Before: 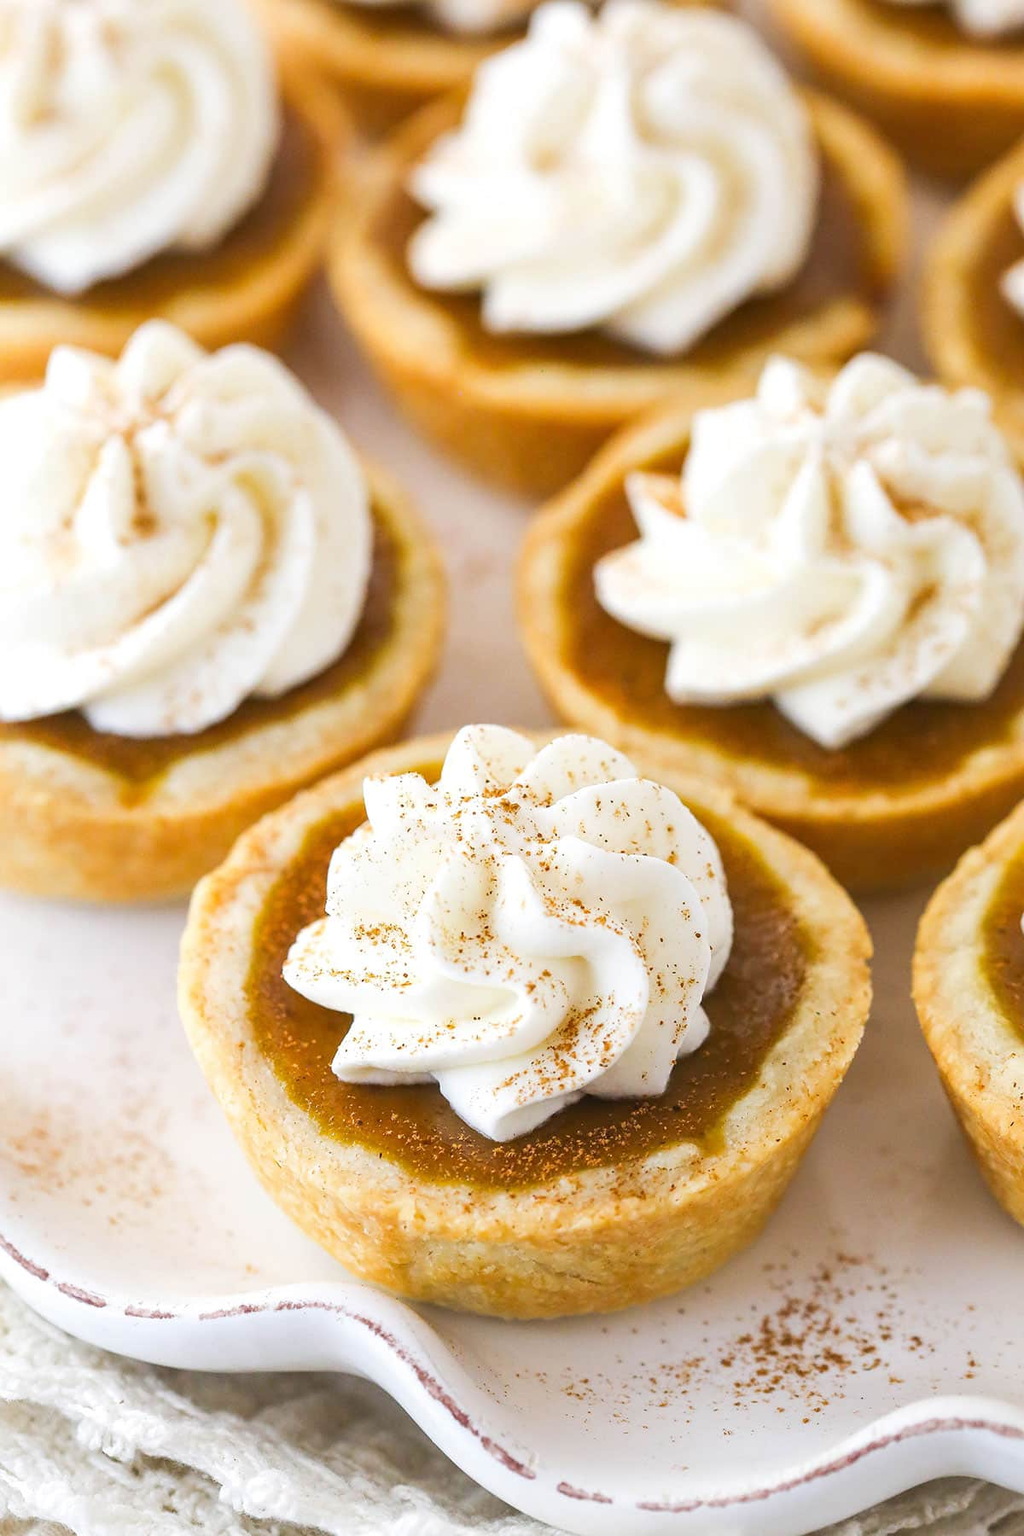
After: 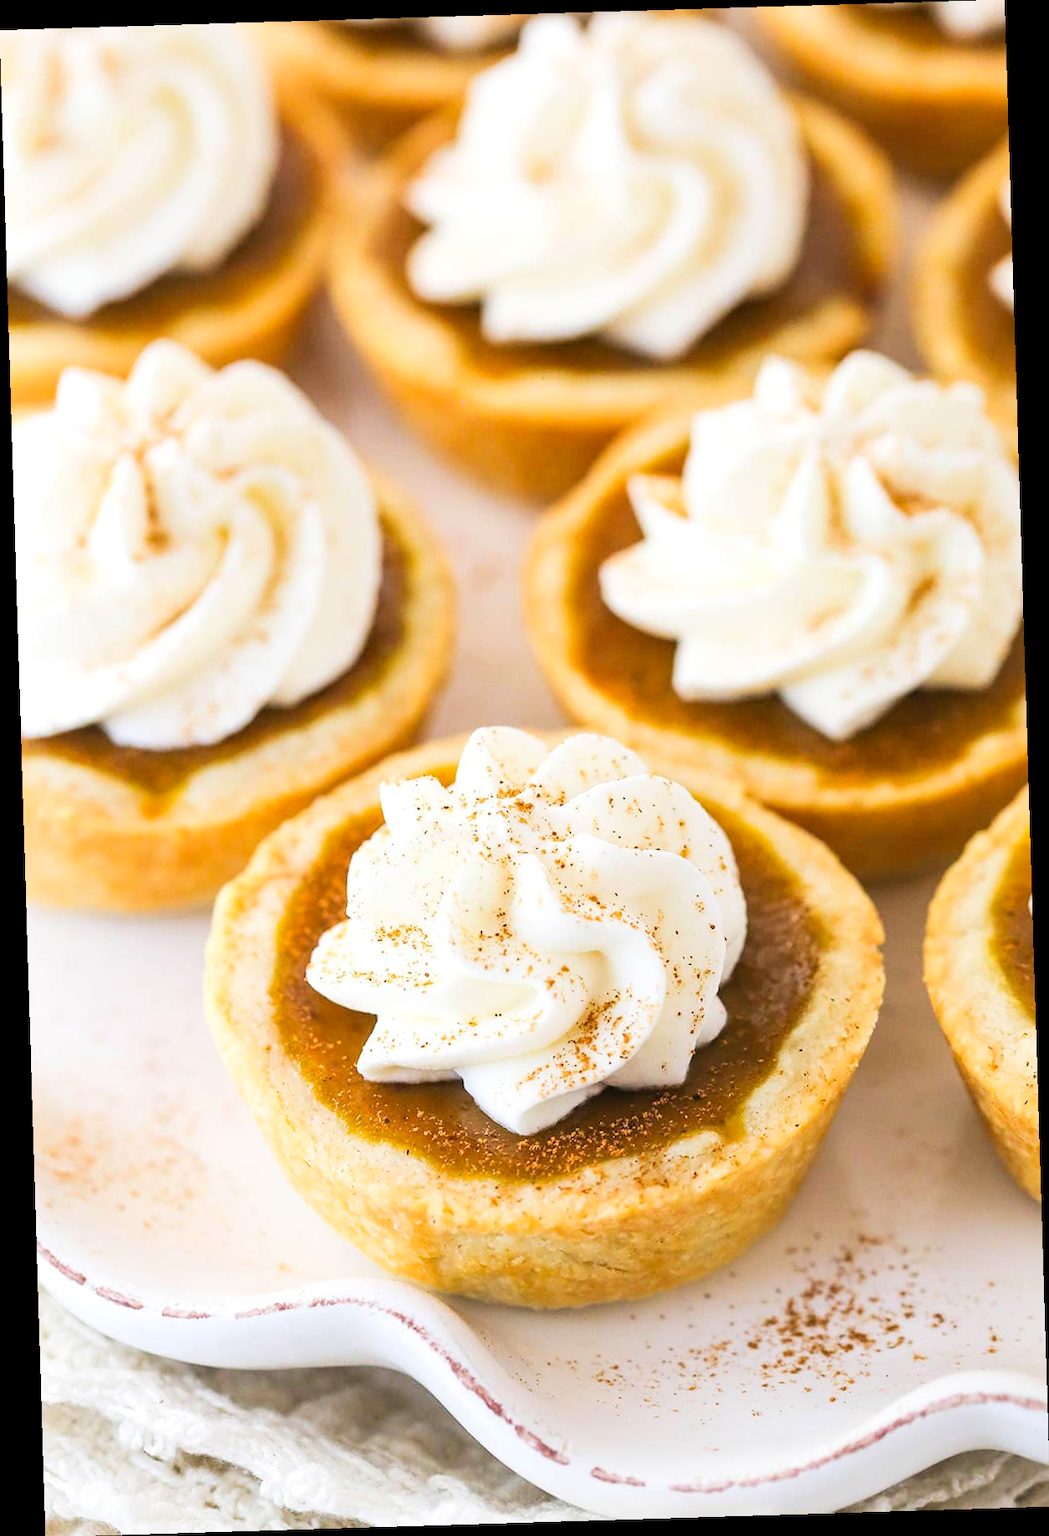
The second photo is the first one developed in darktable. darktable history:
tone curve: curves: ch0 [(0, 0) (0.004, 0.001) (0.133, 0.112) (0.325, 0.362) (0.832, 0.893) (1, 1)], color space Lab, linked channels, preserve colors none
rotate and perspective: rotation -1.75°, automatic cropping off
